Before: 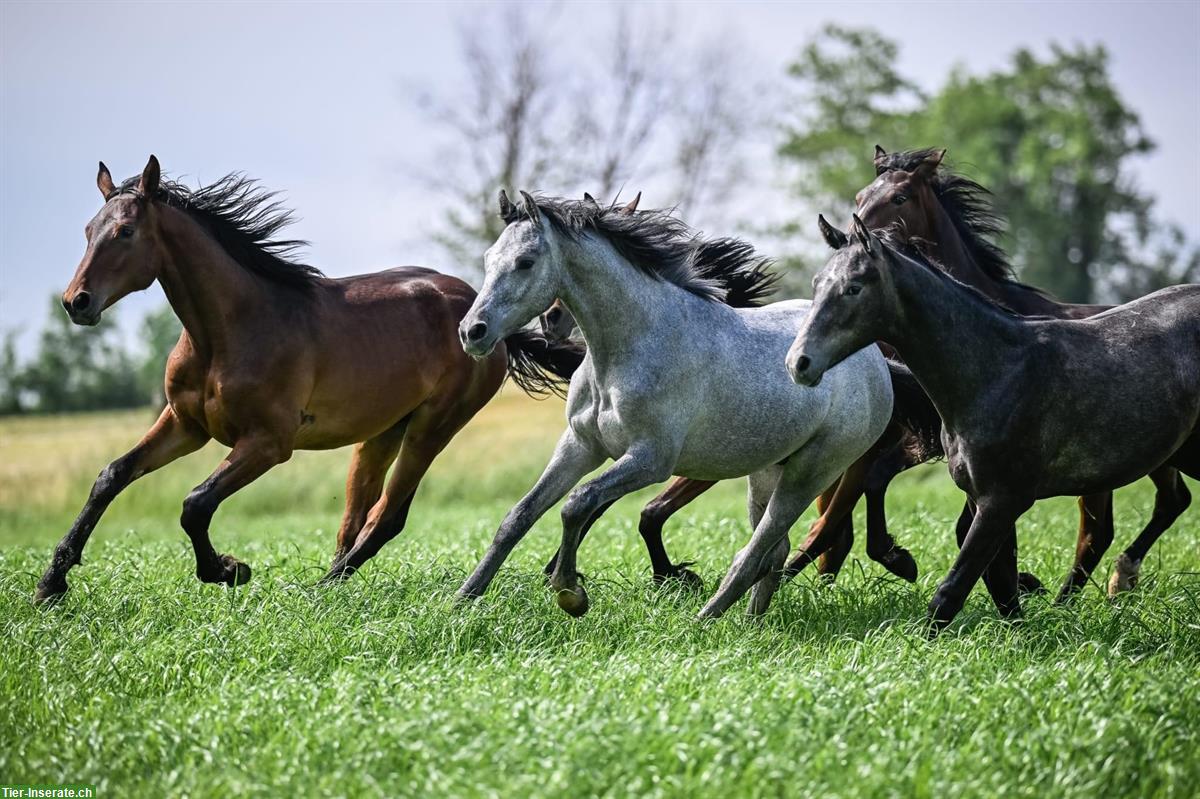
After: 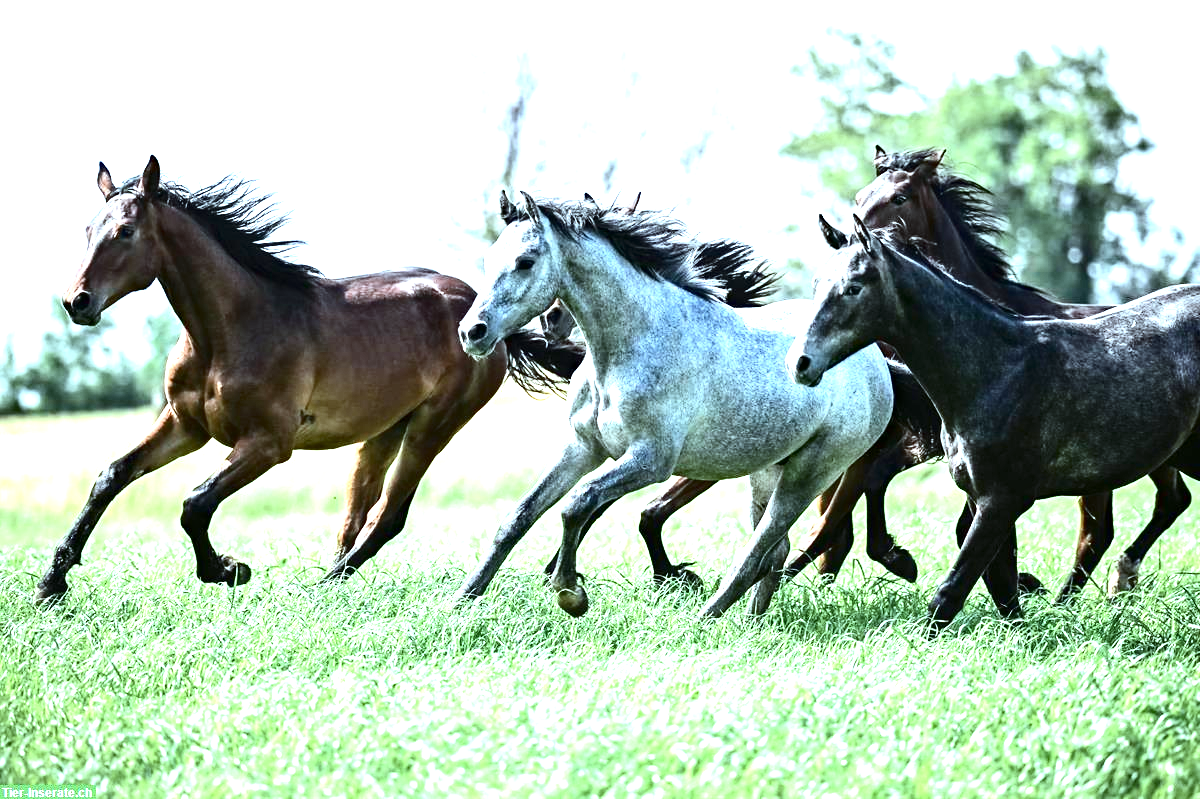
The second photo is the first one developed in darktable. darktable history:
exposure: black level correction 0, exposure 1.973 EV, compensate highlight preservation false
color correction: highlights a* -12.37, highlights b* -17.76, saturation 0.699
haze removal: compatibility mode true, adaptive false
contrast brightness saturation: contrast 0.197, brightness -0.111, saturation 0.098
